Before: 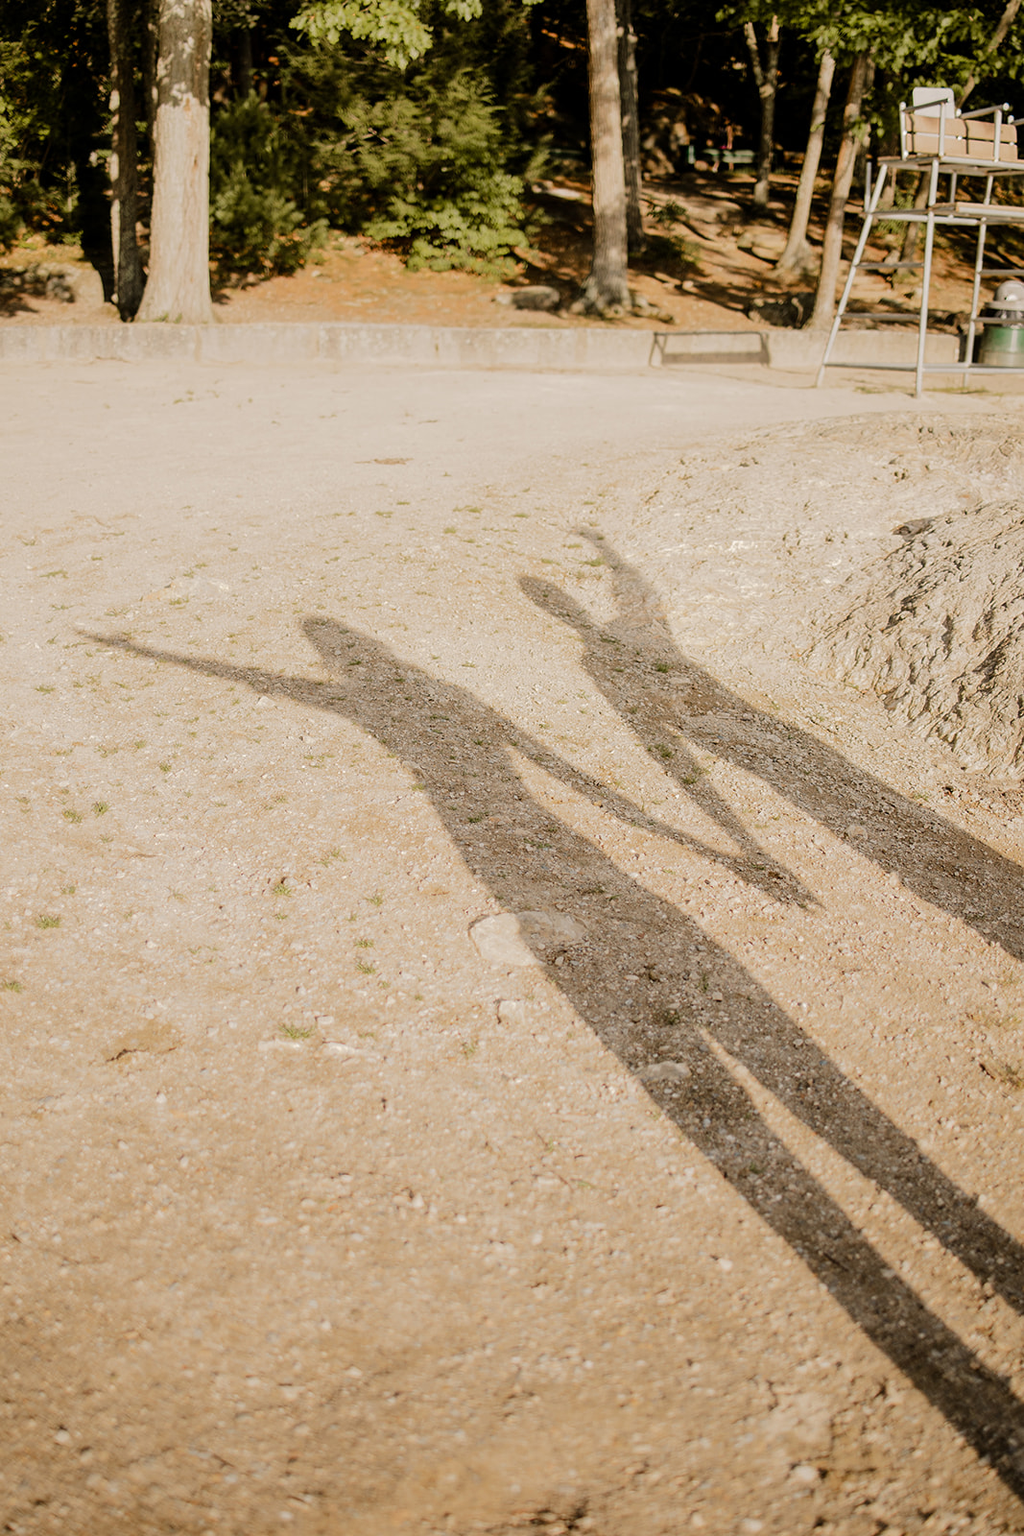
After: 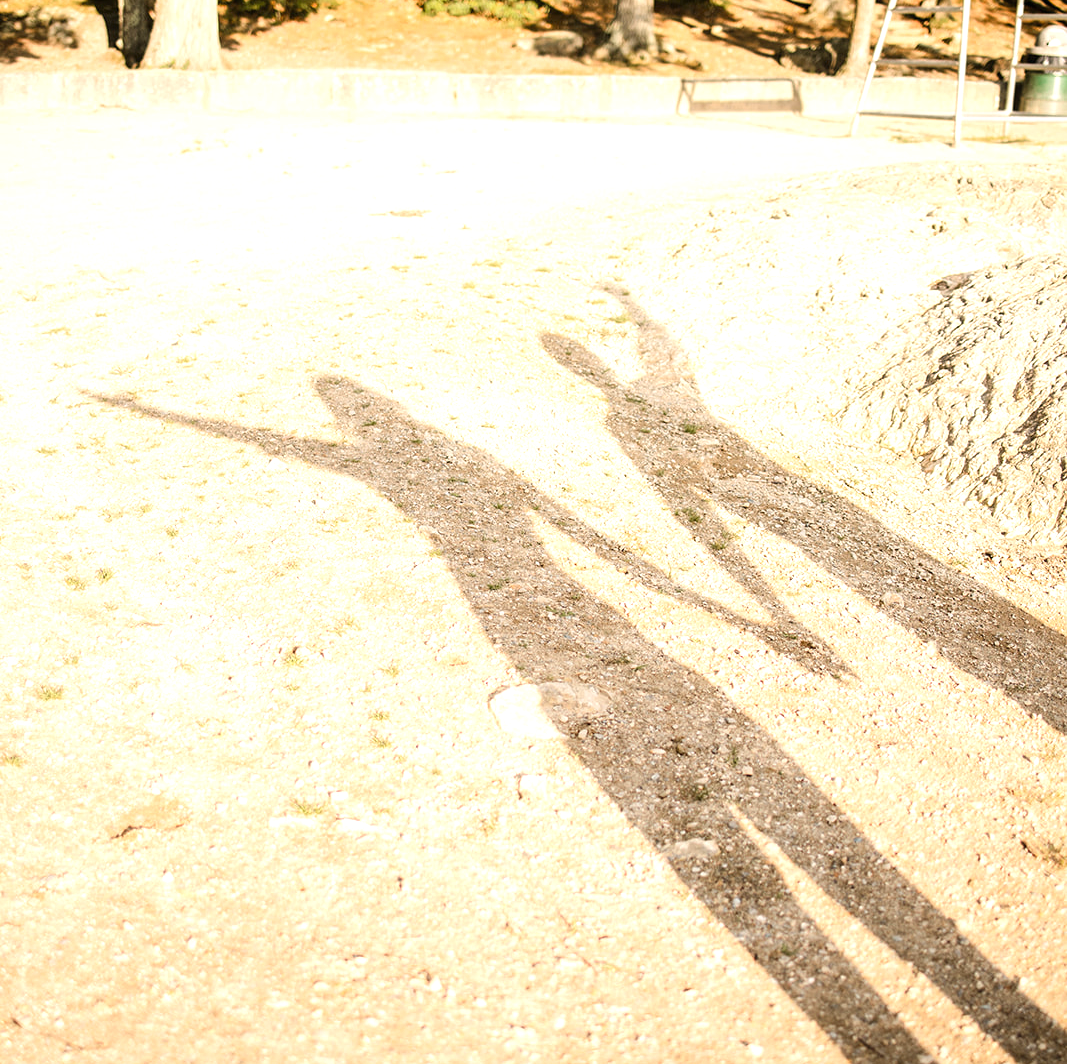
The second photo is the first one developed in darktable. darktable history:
crop: top 16.727%, bottom 16.727%
exposure: black level correction 0, exposure 1.1 EV, compensate highlight preservation false
